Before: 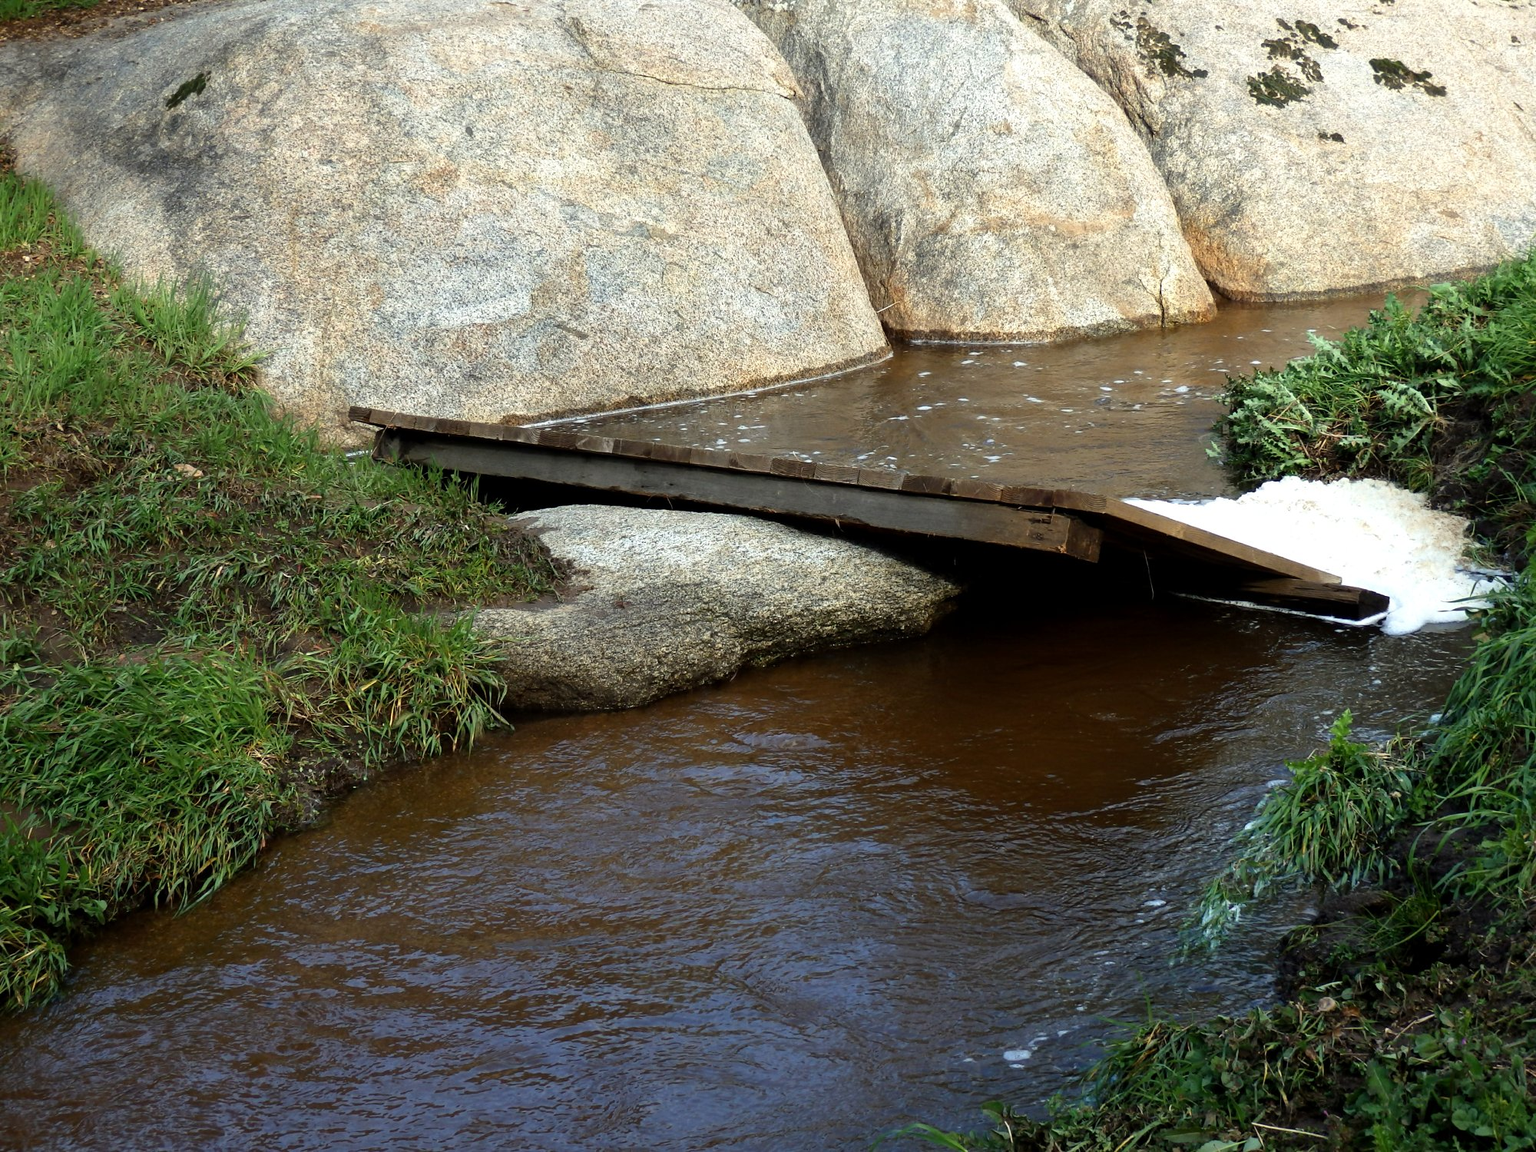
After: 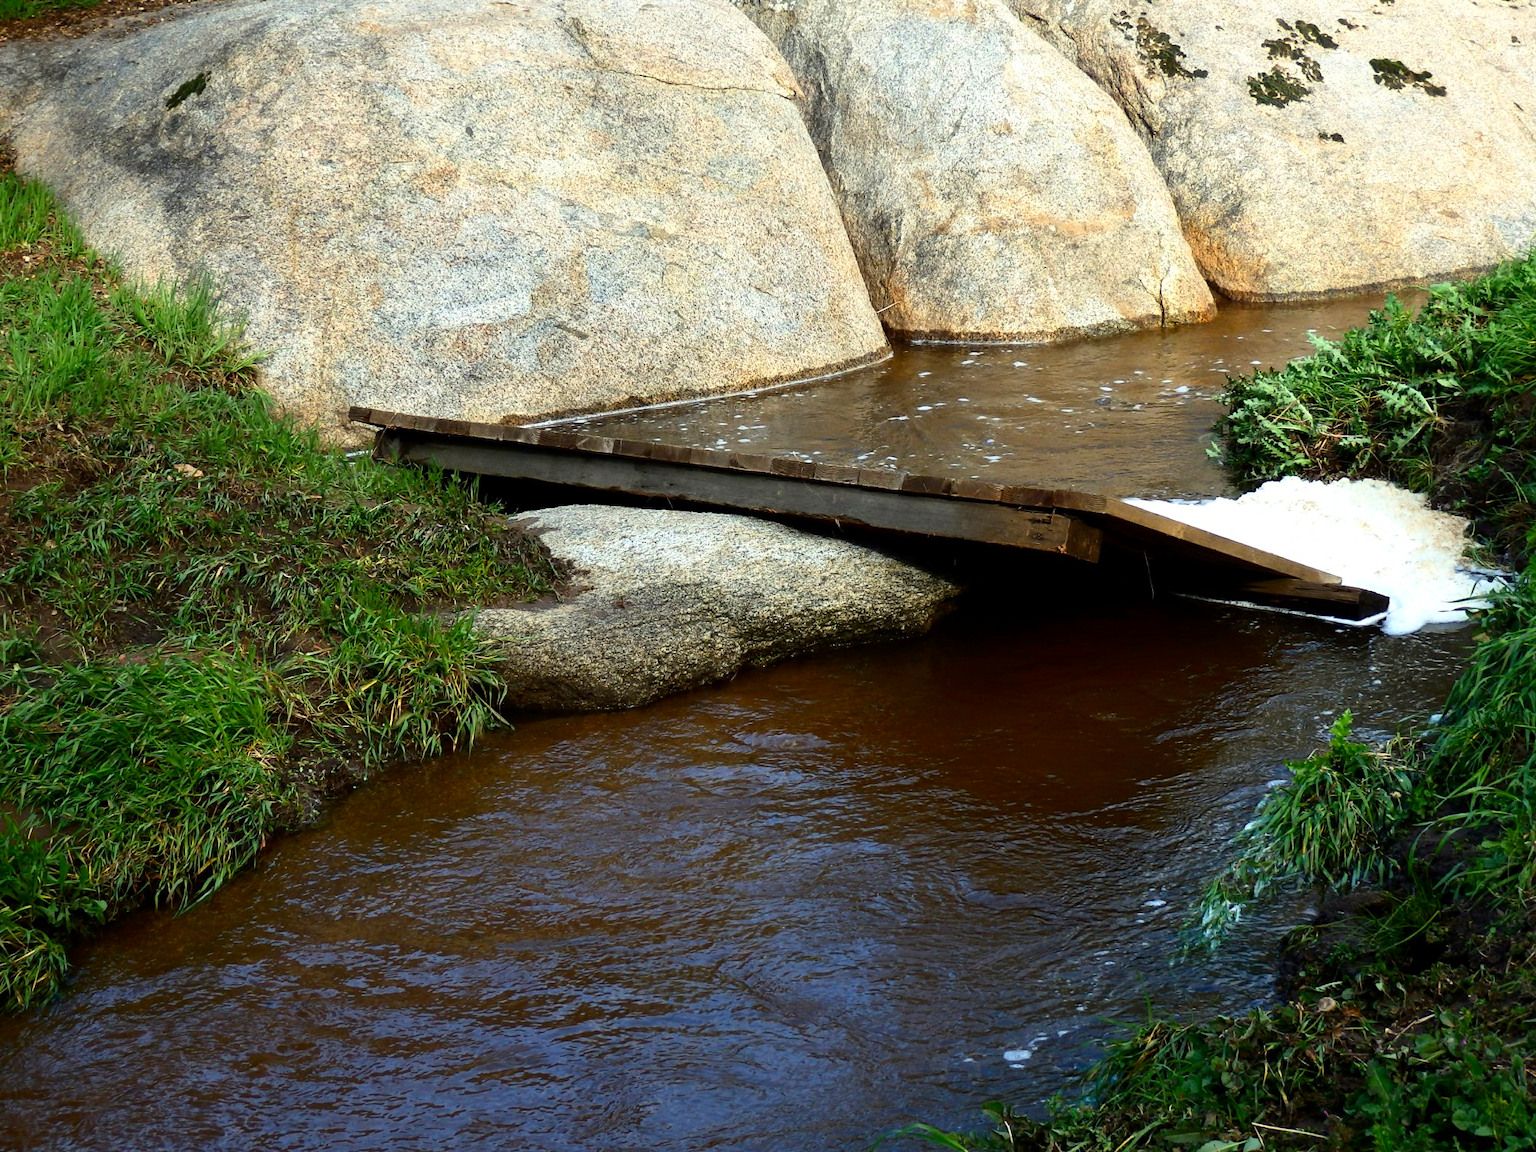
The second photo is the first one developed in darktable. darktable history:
contrast brightness saturation: contrast 0.166, saturation 0.315
